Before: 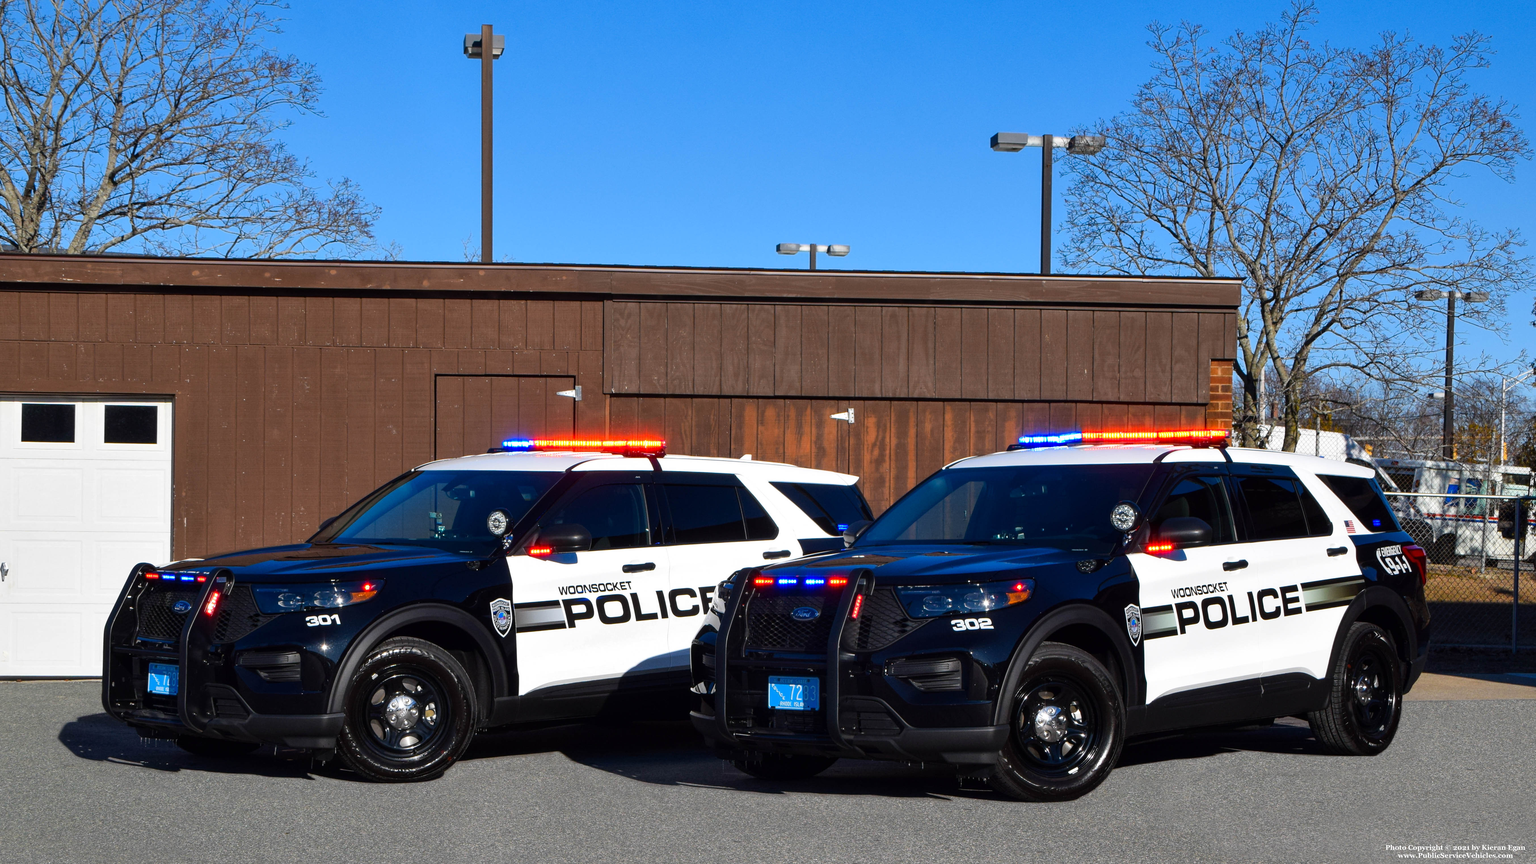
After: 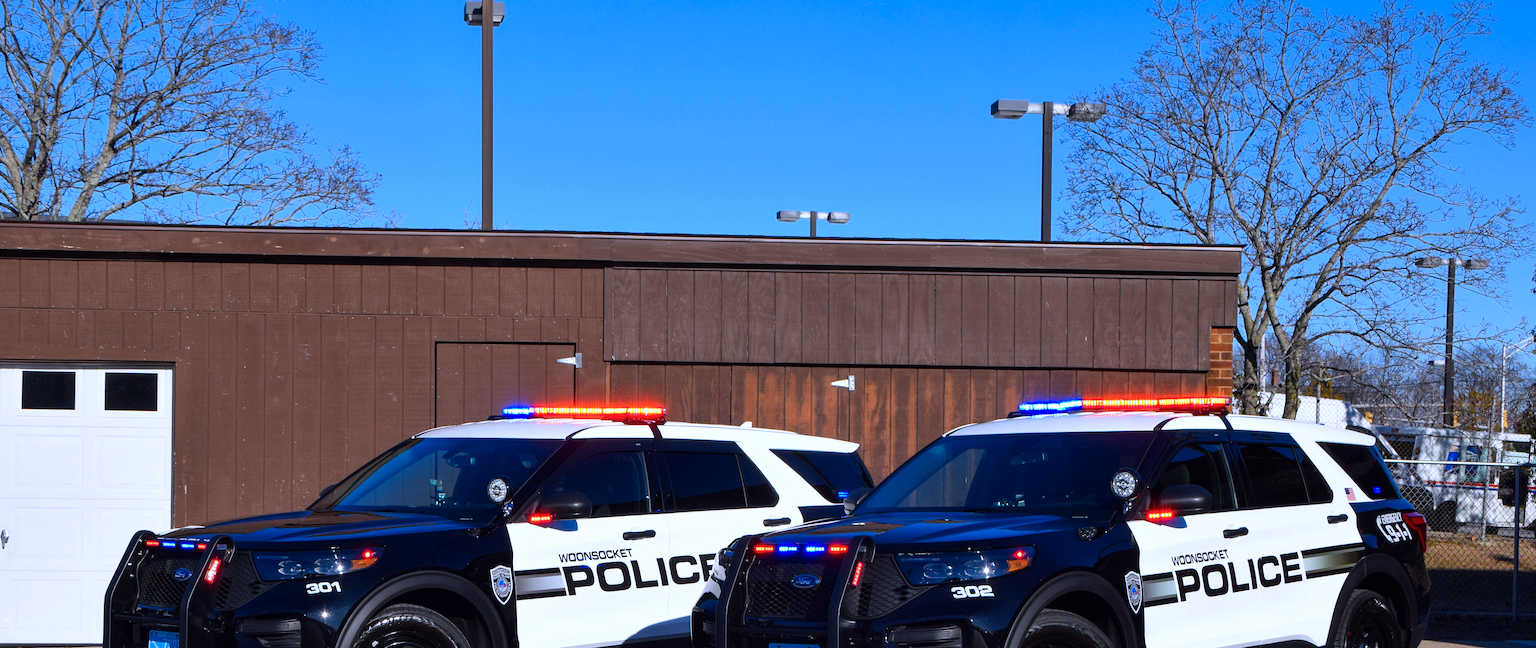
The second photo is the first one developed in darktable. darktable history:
color calibration: illuminant custom, x 0.373, y 0.388, temperature 4269.97 K
tone equalizer: on, module defaults
crop: top 3.857%, bottom 21.132%
